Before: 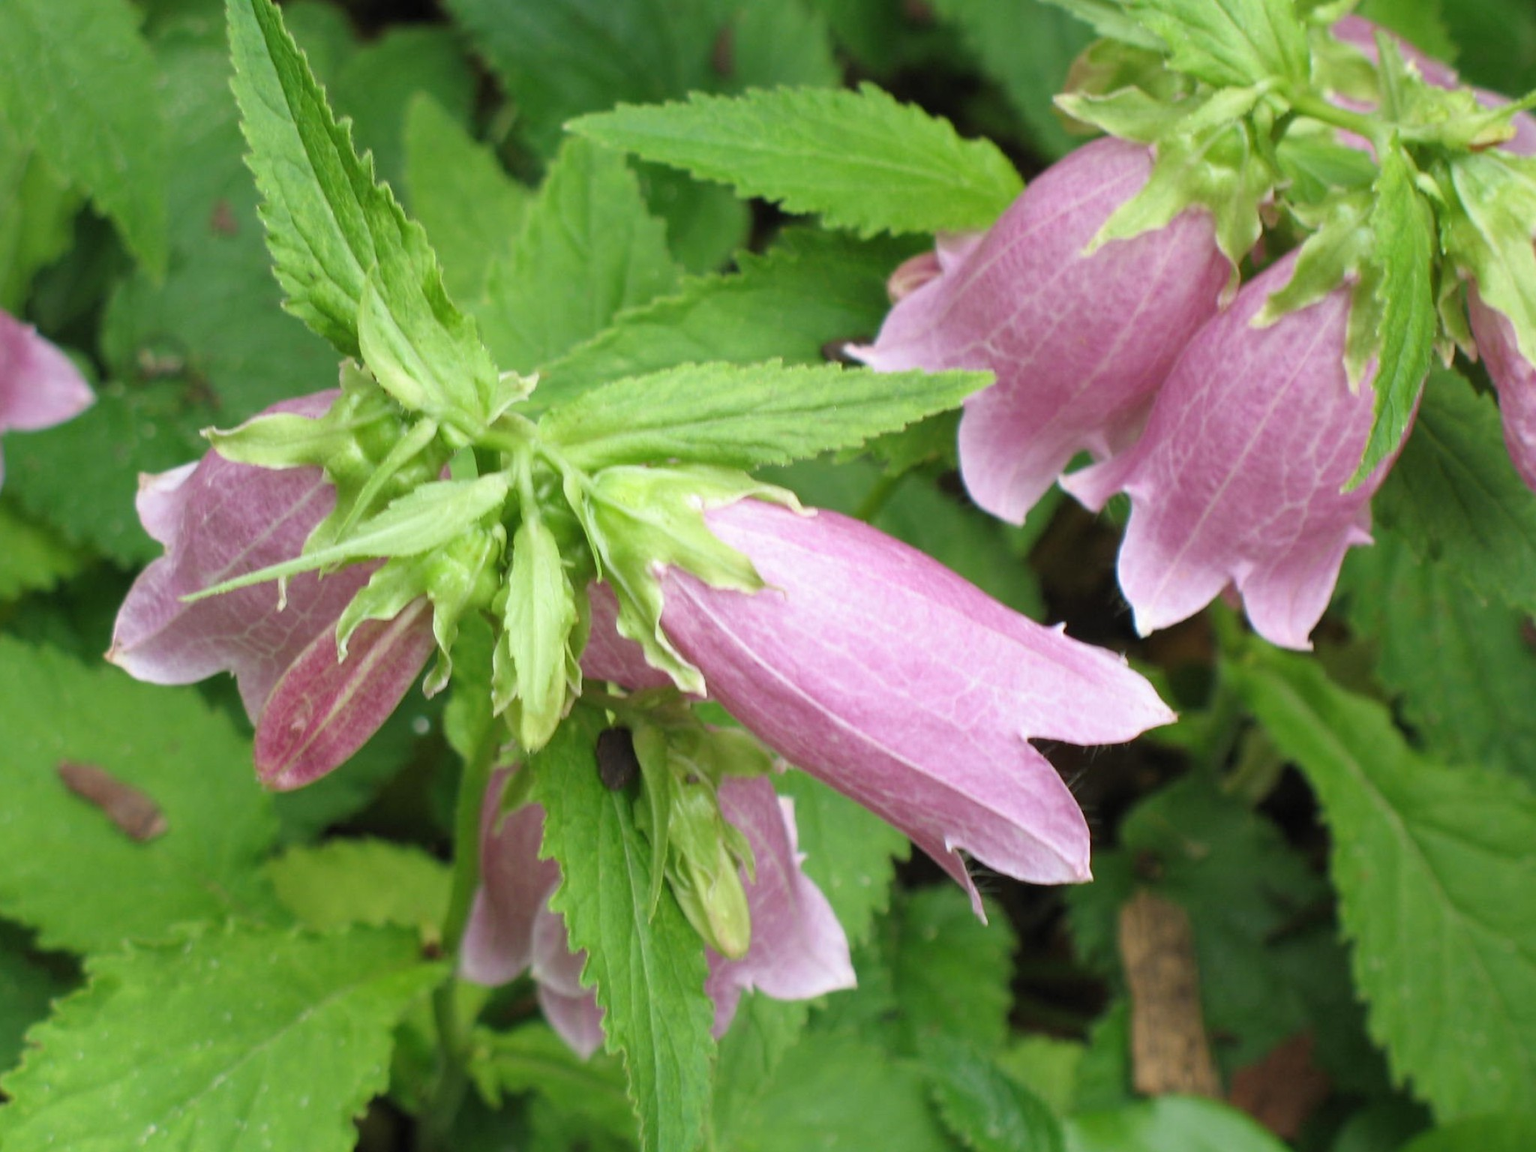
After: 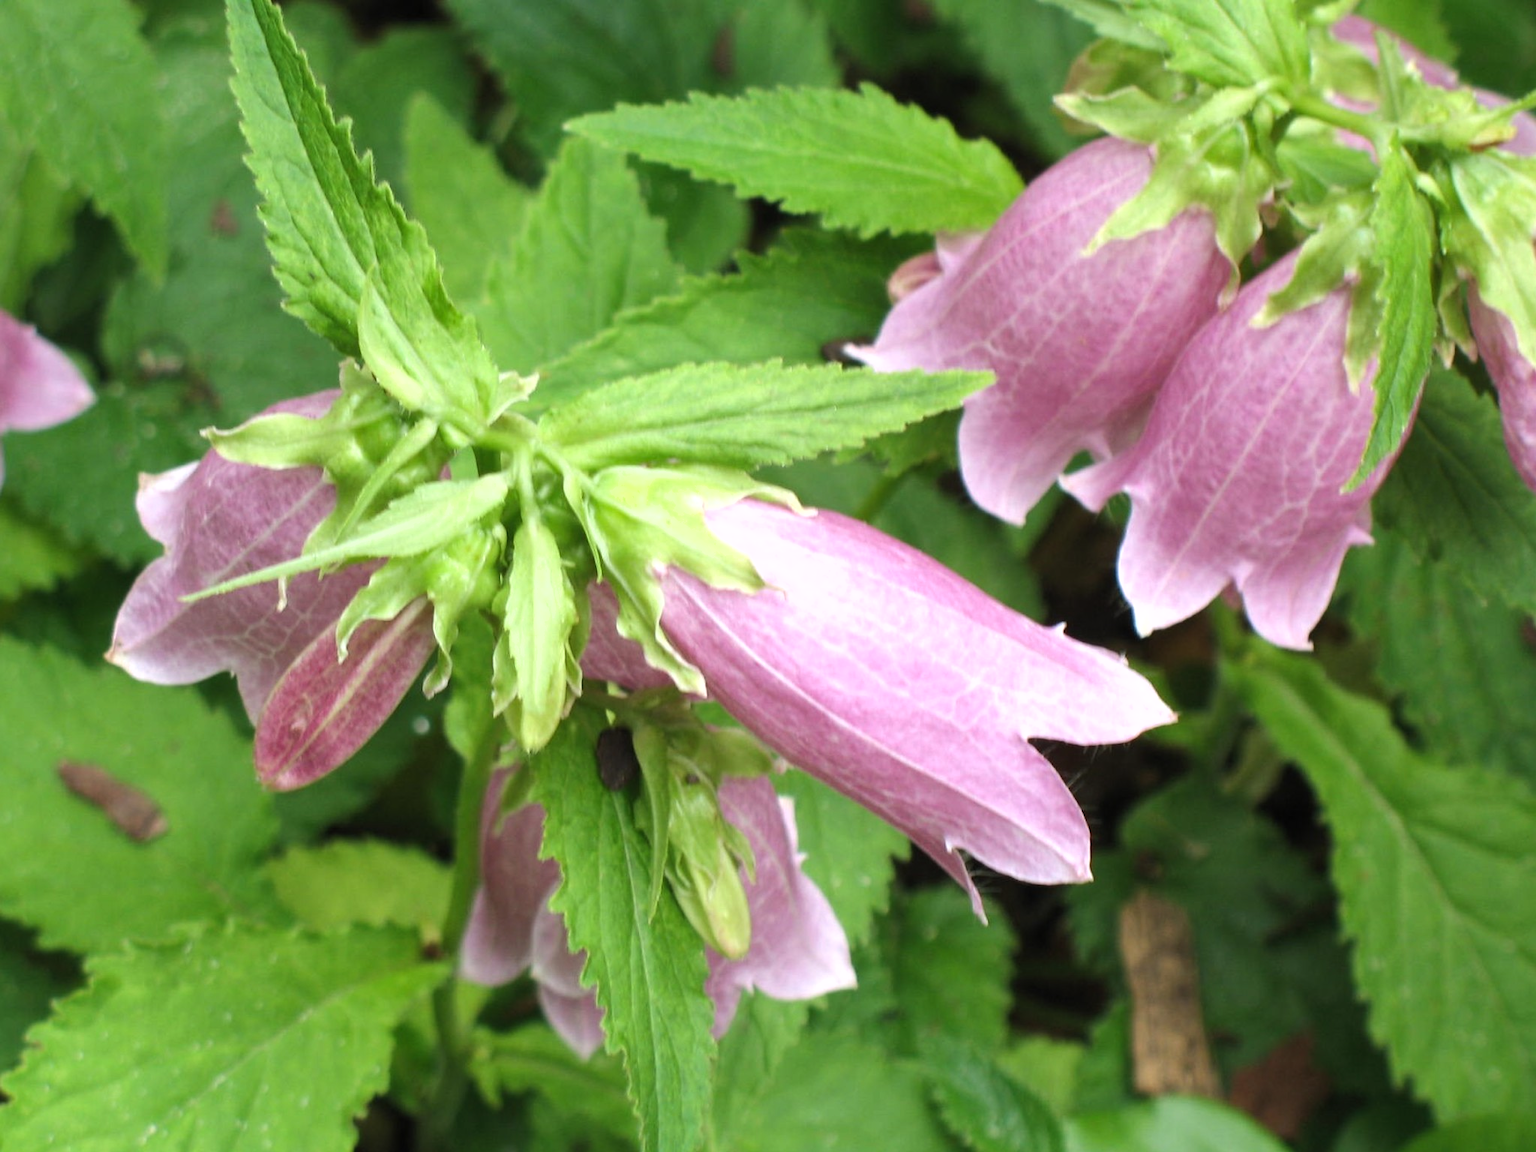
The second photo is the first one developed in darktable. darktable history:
color correction: highlights b* 0.06
shadows and highlights: shadows 25.29, highlights -24.45
tone equalizer: -8 EV -0.437 EV, -7 EV -0.389 EV, -6 EV -0.372 EV, -5 EV -0.242 EV, -3 EV 0.246 EV, -2 EV 0.346 EV, -1 EV 0.385 EV, +0 EV 0.443 EV, edges refinement/feathering 500, mask exposure compensation -1.57 EV, preserve details no
